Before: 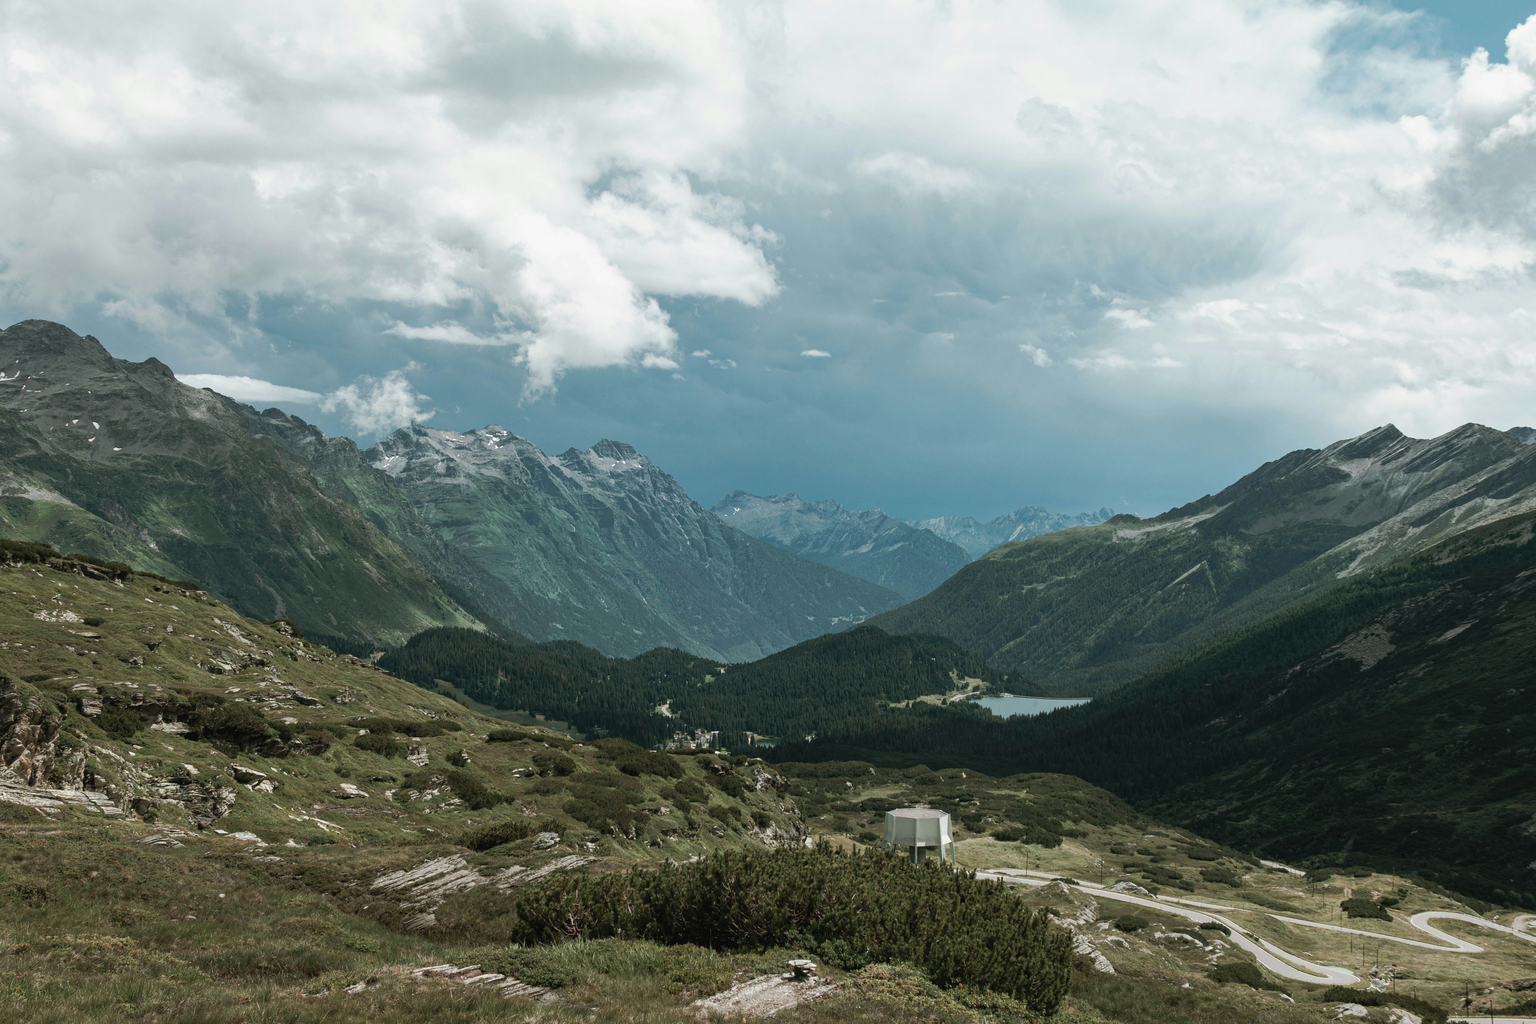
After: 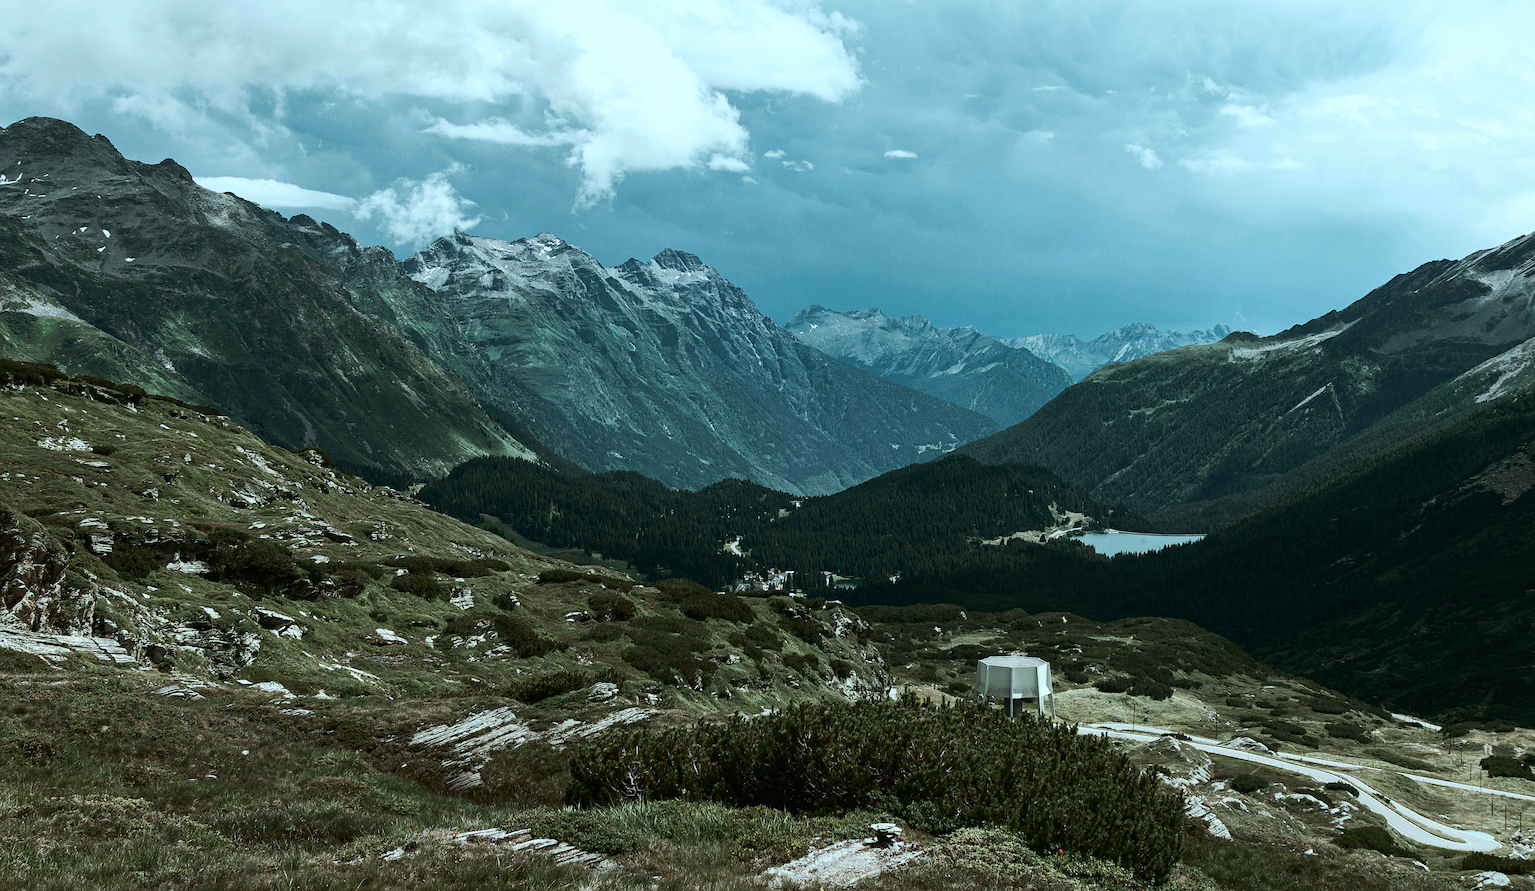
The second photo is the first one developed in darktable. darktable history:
contrast brightness saturation: contrast 0.286
color correction: highlights a* -9.97, highlights b* -9.92
crop: top 20.919%, right 9.411%, bottom 0.217%
sharpen: on, module defaults
